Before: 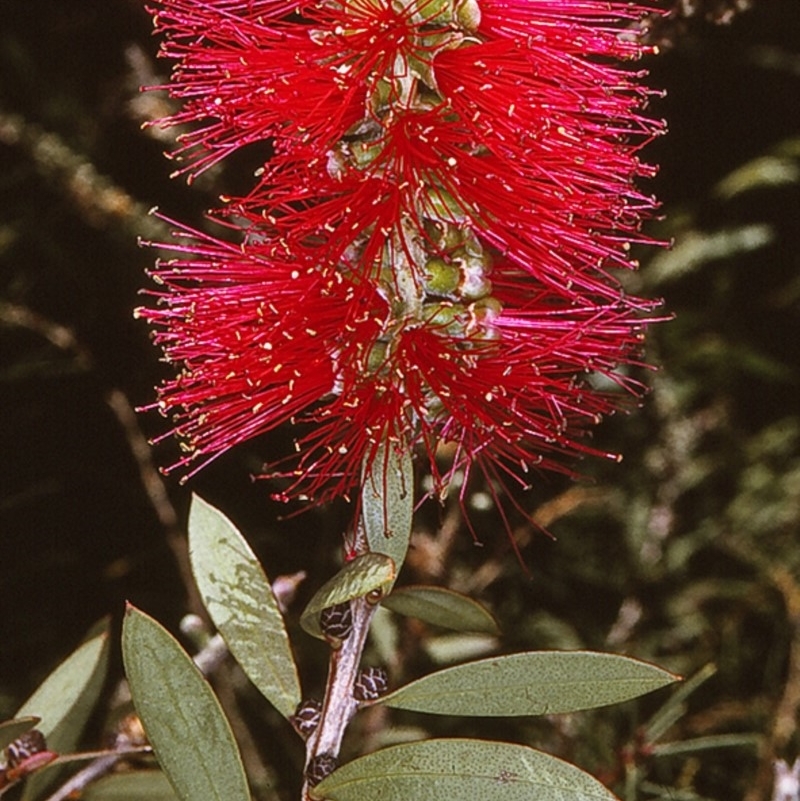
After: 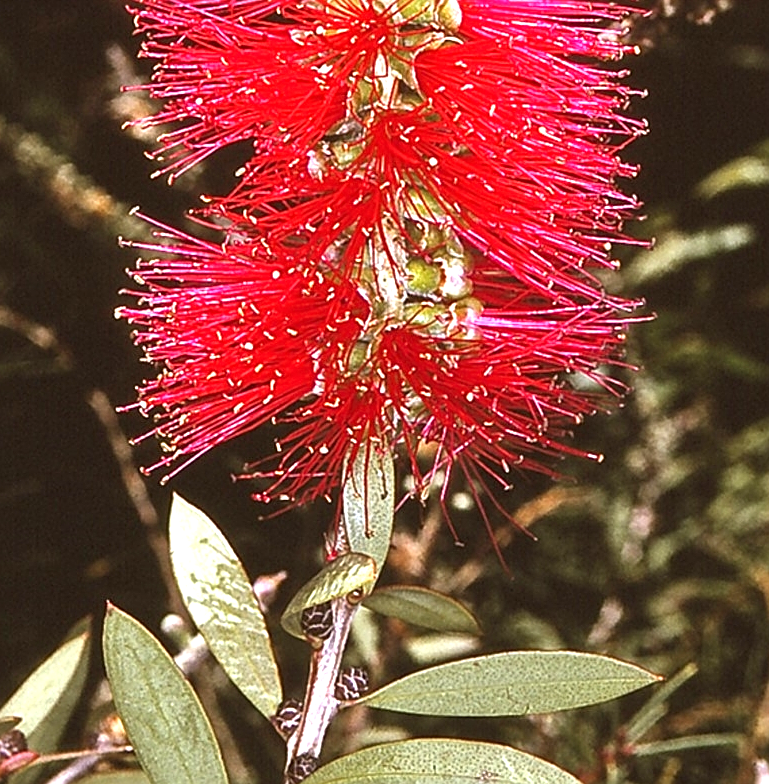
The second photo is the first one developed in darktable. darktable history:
sharpen: on, module defaults
exposure: black level correction 0, exposure 1.096 EV, compensate highlight preservation false
crop and rotate: left 2.506%, right 1.298%, bottom 2.074%
